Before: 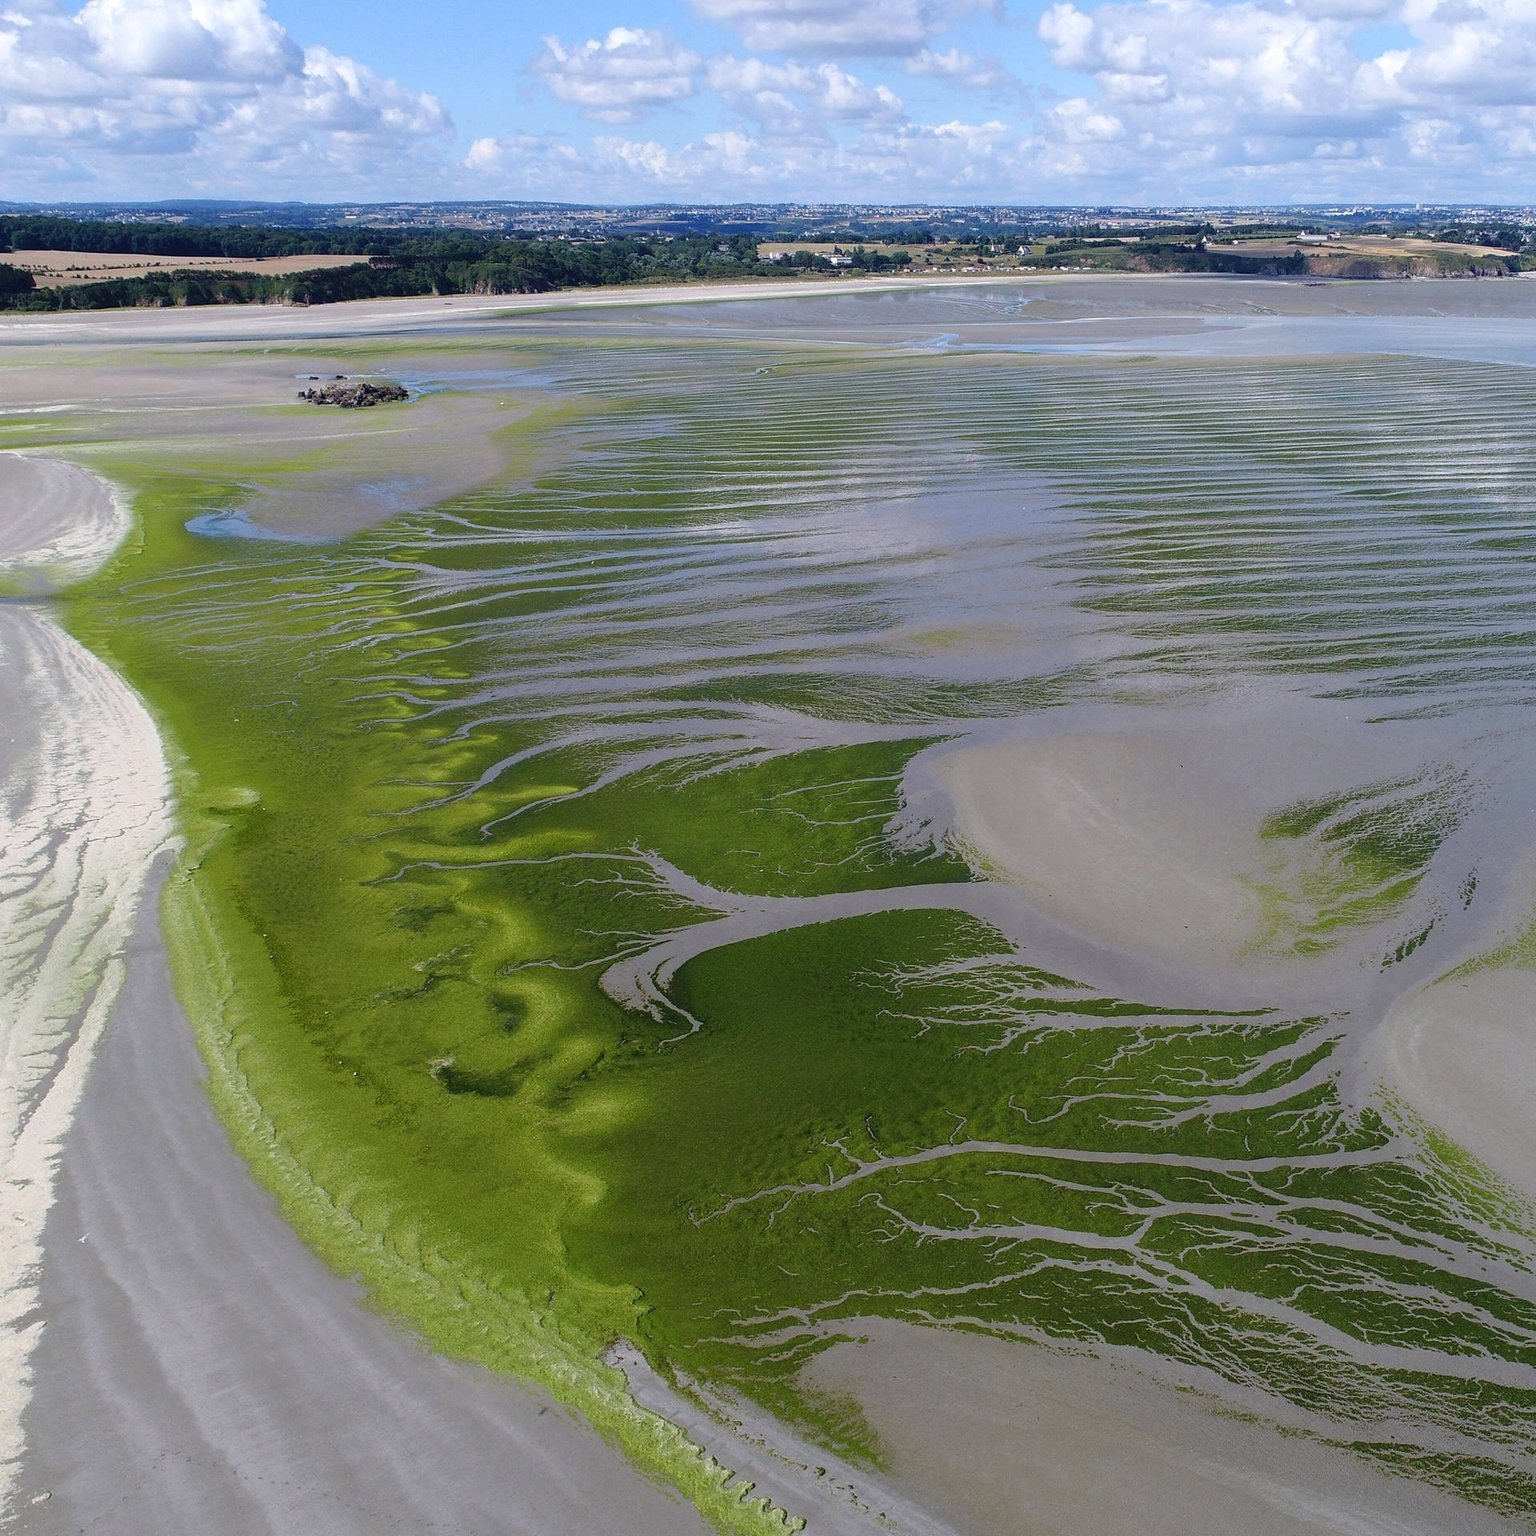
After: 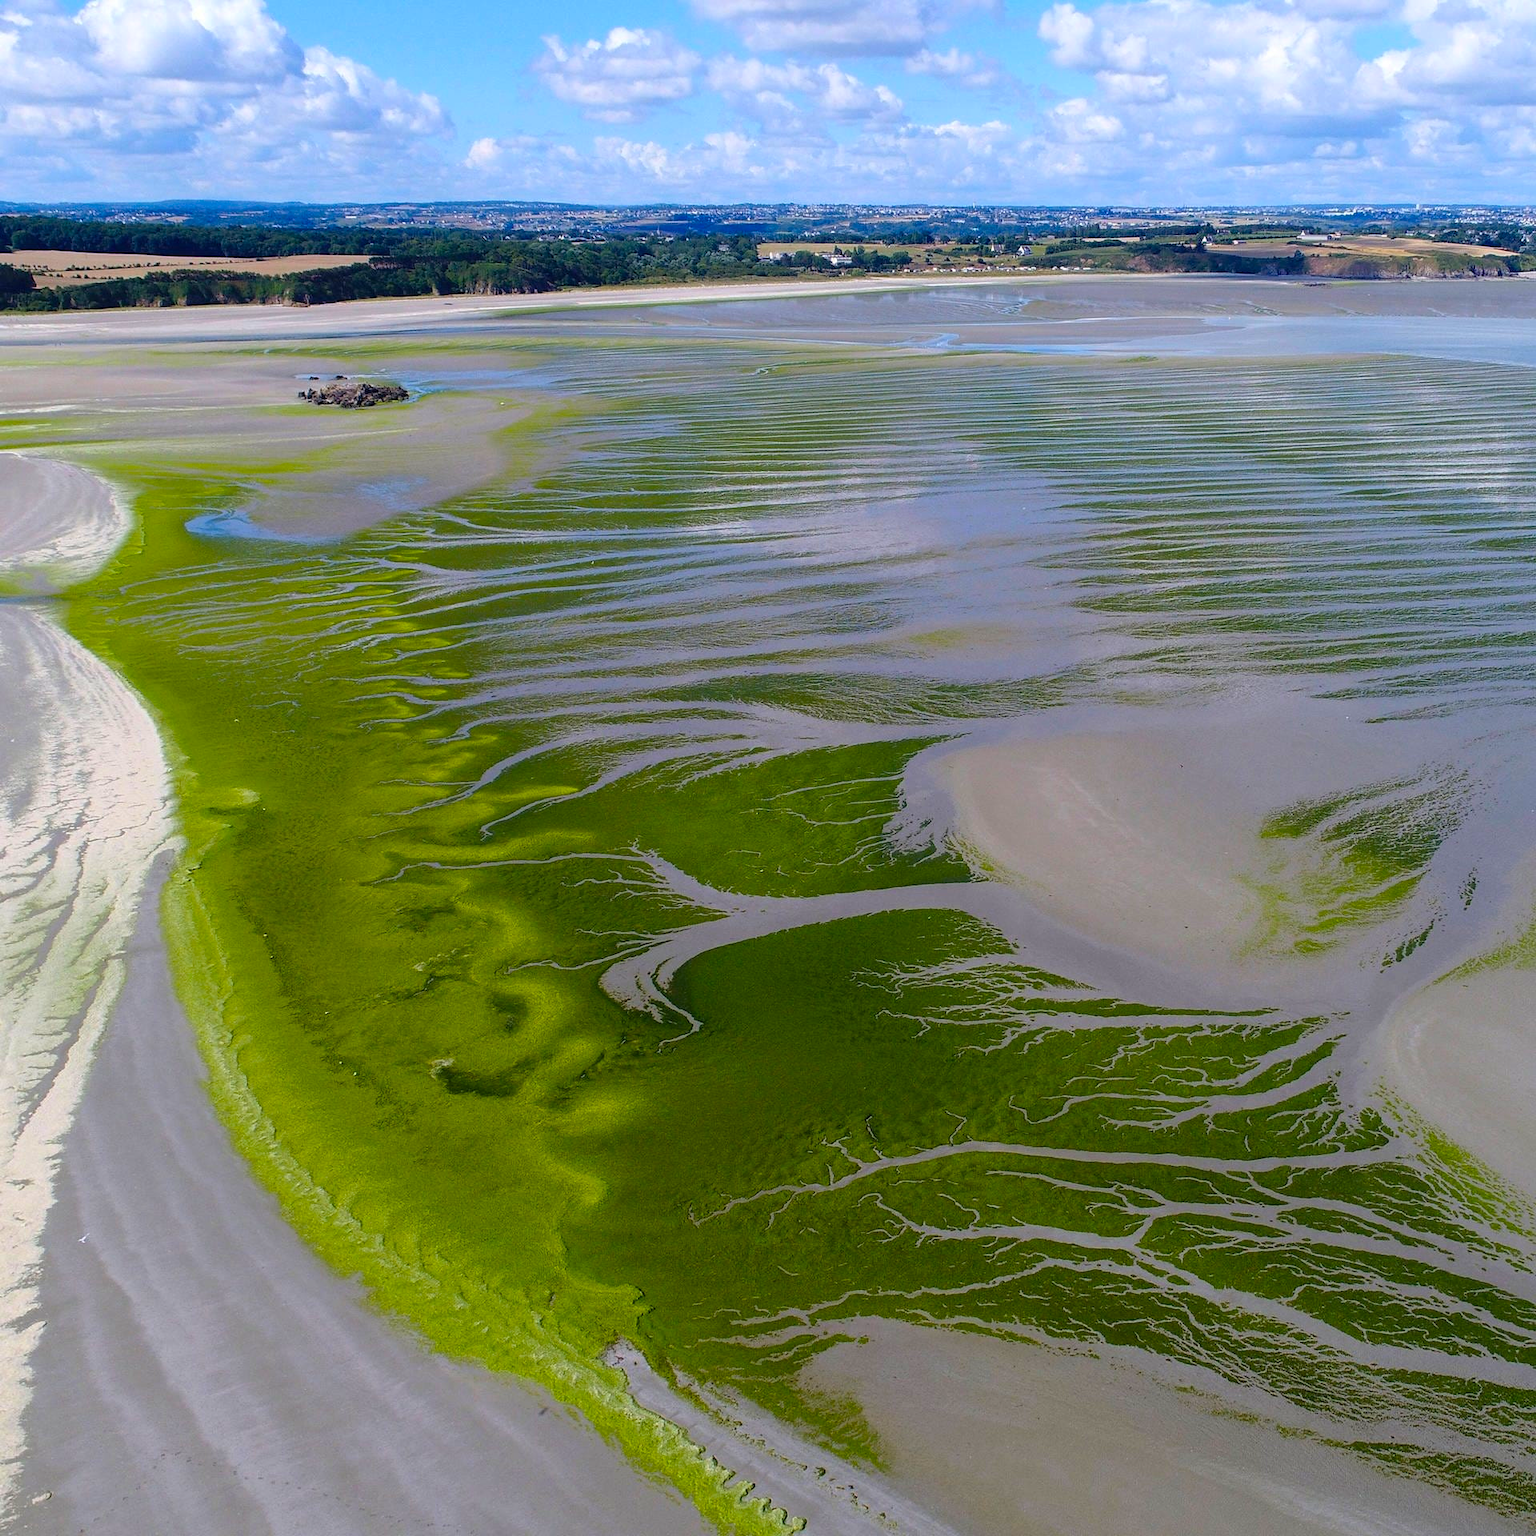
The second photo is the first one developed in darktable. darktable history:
color balance rgb: linear chroma grading › global chroma 8.727%, perceptual saturation grading › global saturation 19.734%, global vibrance 30.178%
